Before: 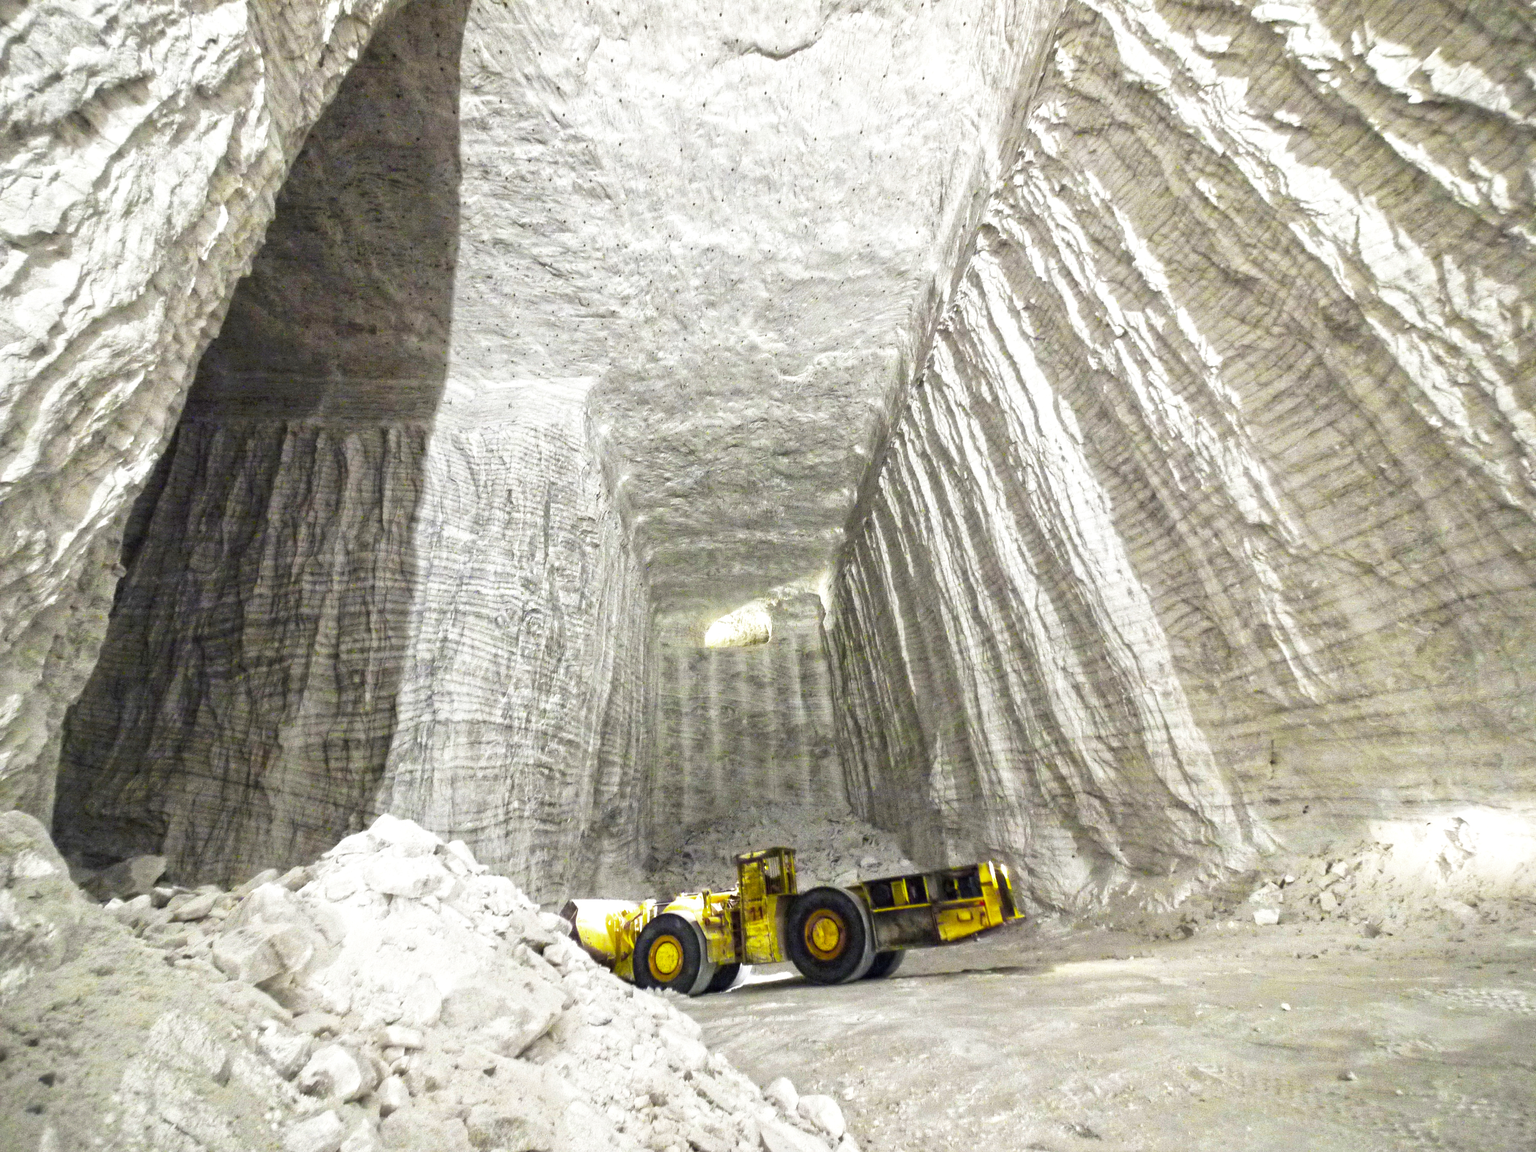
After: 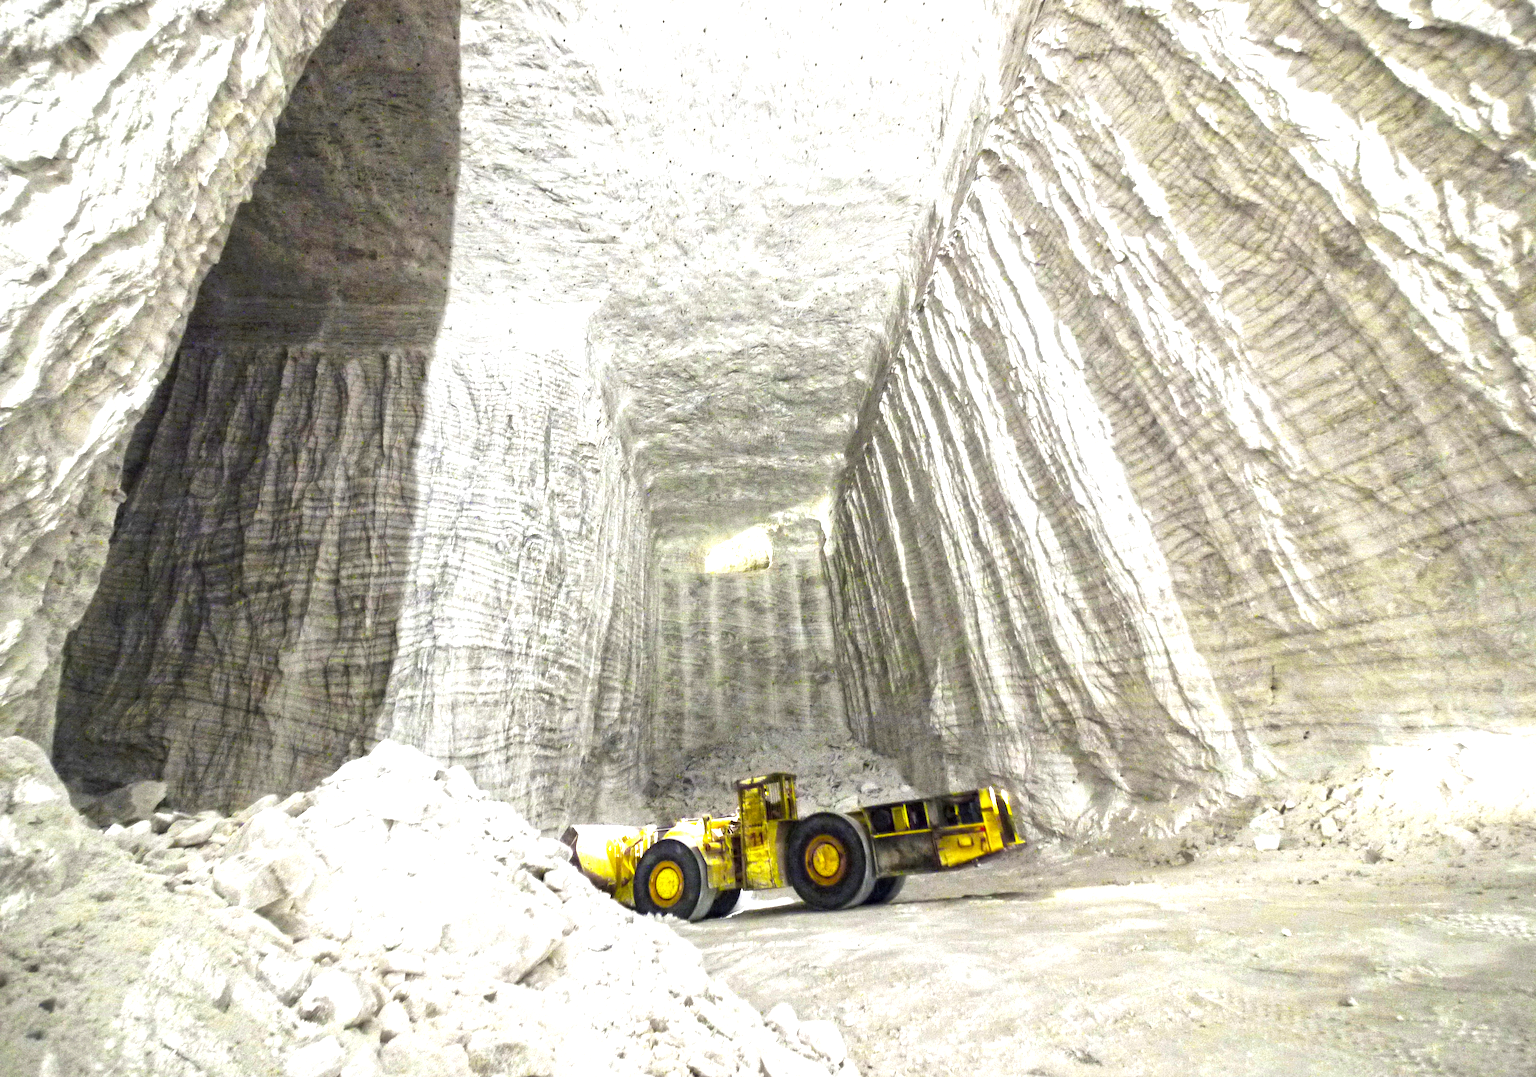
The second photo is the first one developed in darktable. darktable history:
local contrast: mode bilateral grid, contrast 100, coarseness 99, detail 107%, midtone range 0.2
exposure: black level correction 0.001, exposure 0.499 EV, compensate highlight preservation false
crop and rotate: top 6.53%
